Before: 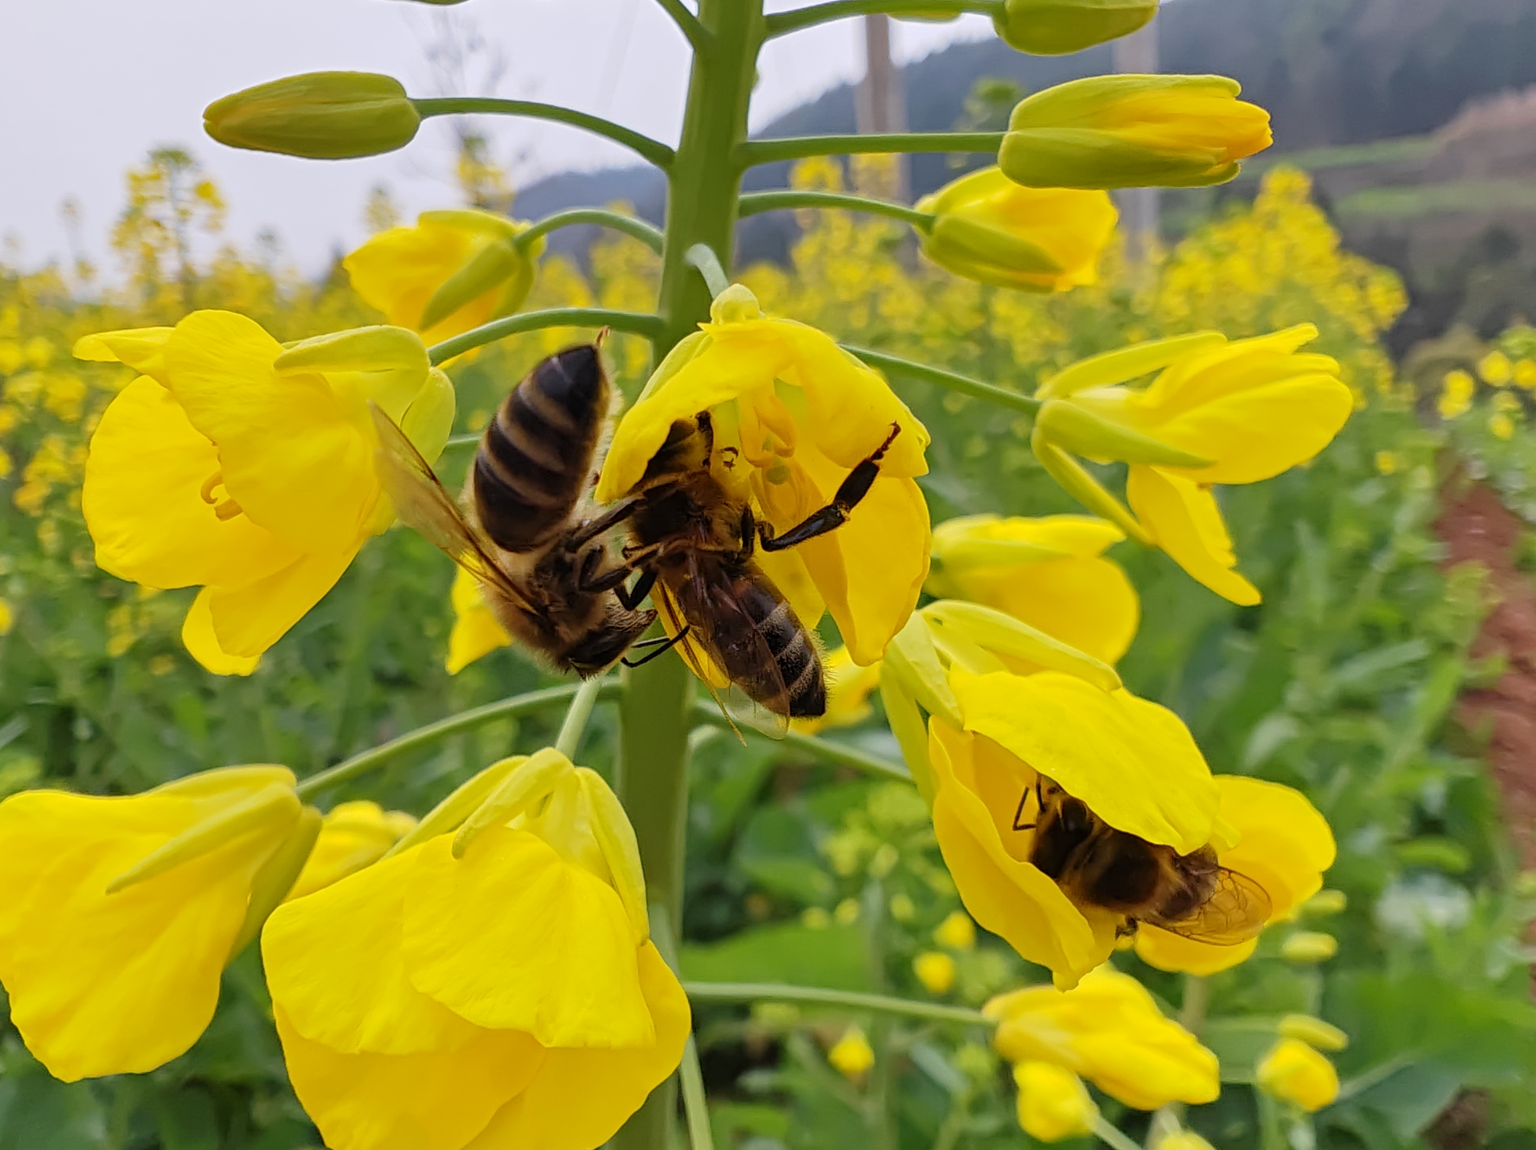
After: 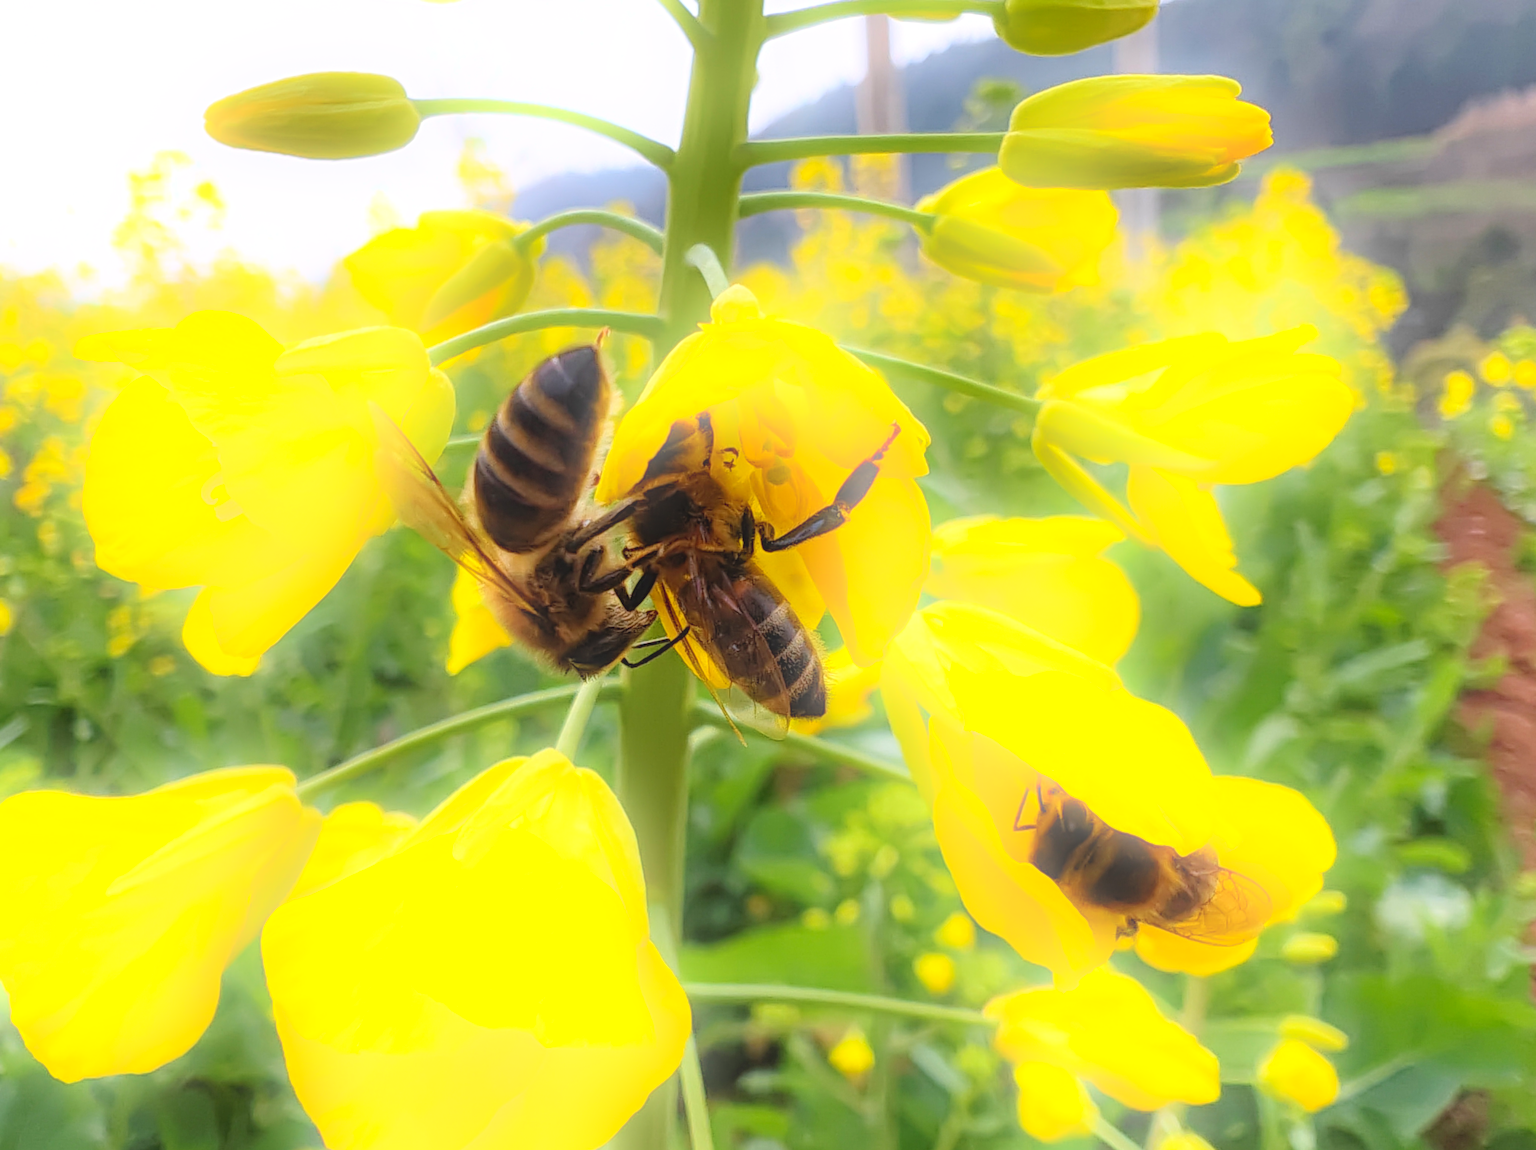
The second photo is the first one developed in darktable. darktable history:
exposure: exposure 0.564 EV, compensate highlight preservation false
bloom: on, module defaults
contrast brightness saturation: contrast -0.1, brightness 0.05, saturation 0.08
